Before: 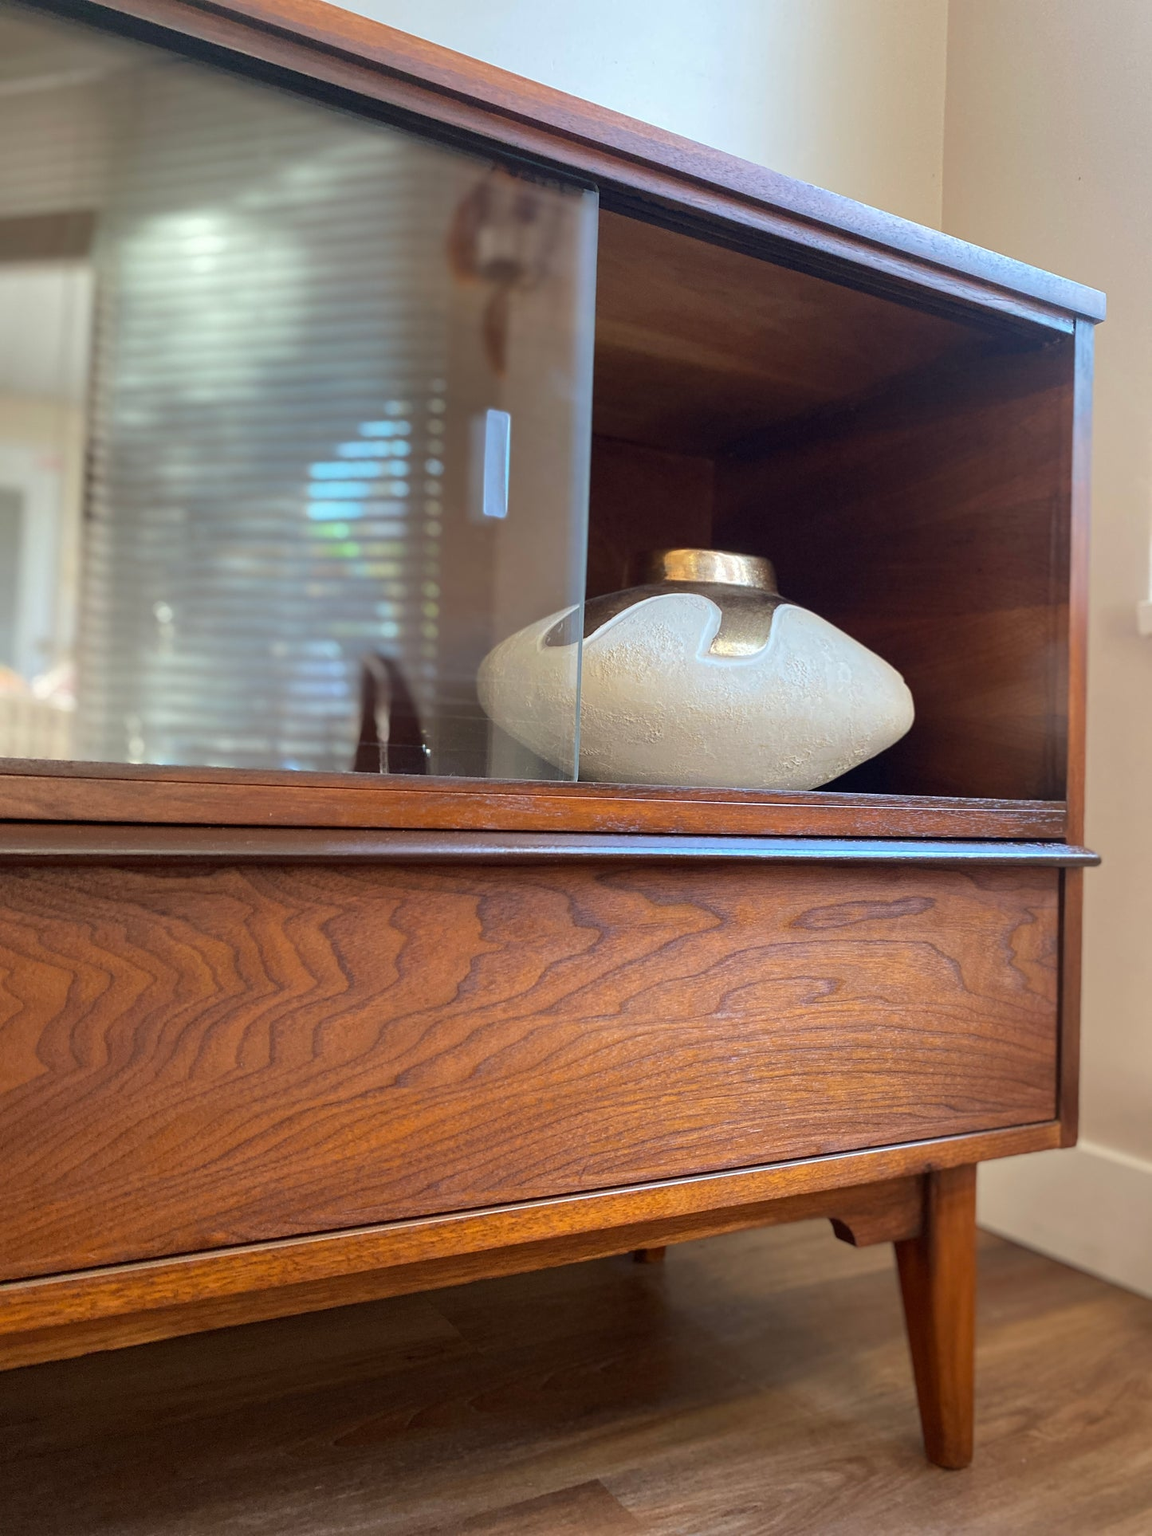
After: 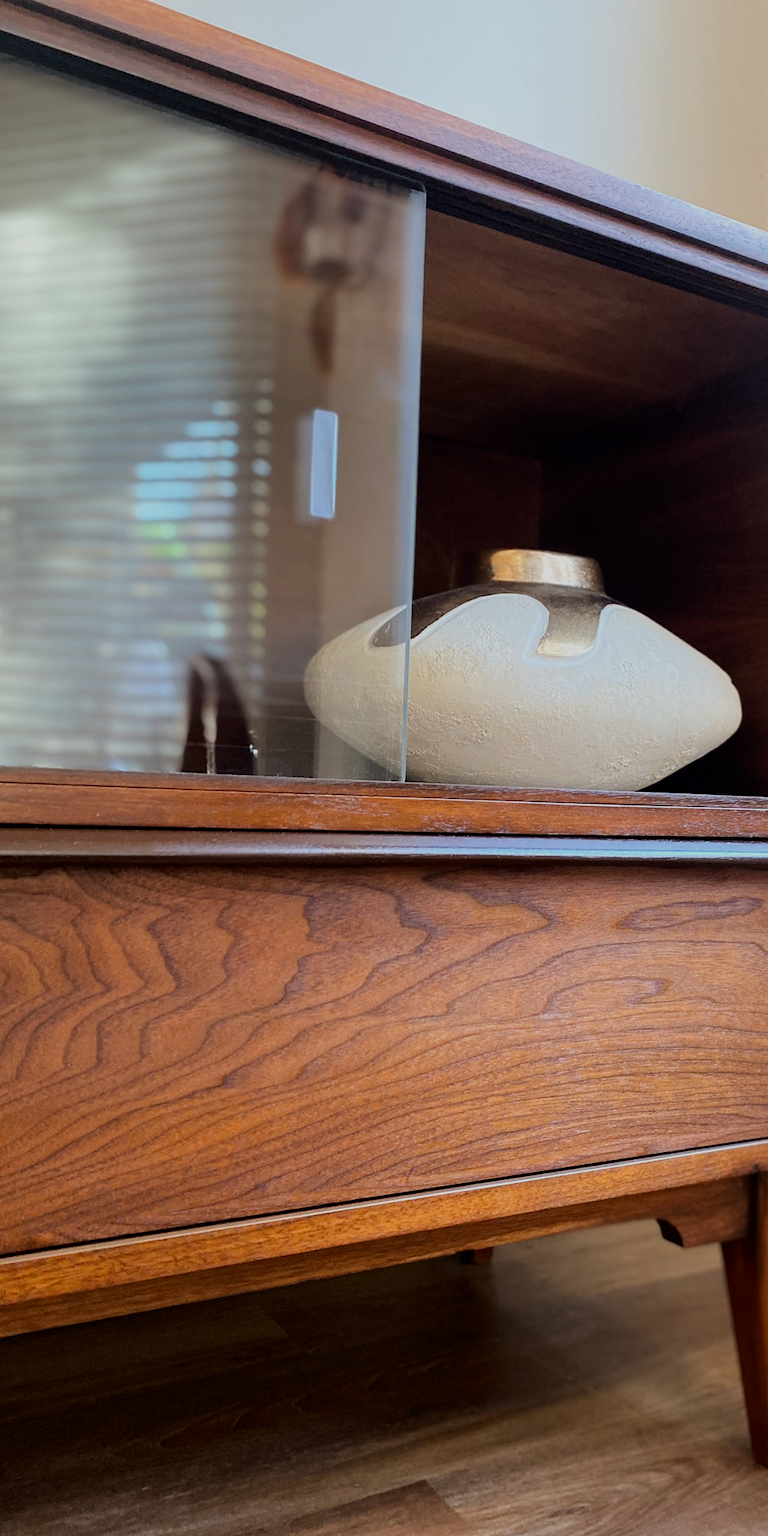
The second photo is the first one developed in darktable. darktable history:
crop and rotate: left 15.055%, right 18.278%
contrast brightness saturation: contrast 0.14
filmic rgb: black relative exposure -6.98 EV, white relative exposure 5.63 EV, hardness 2.86
